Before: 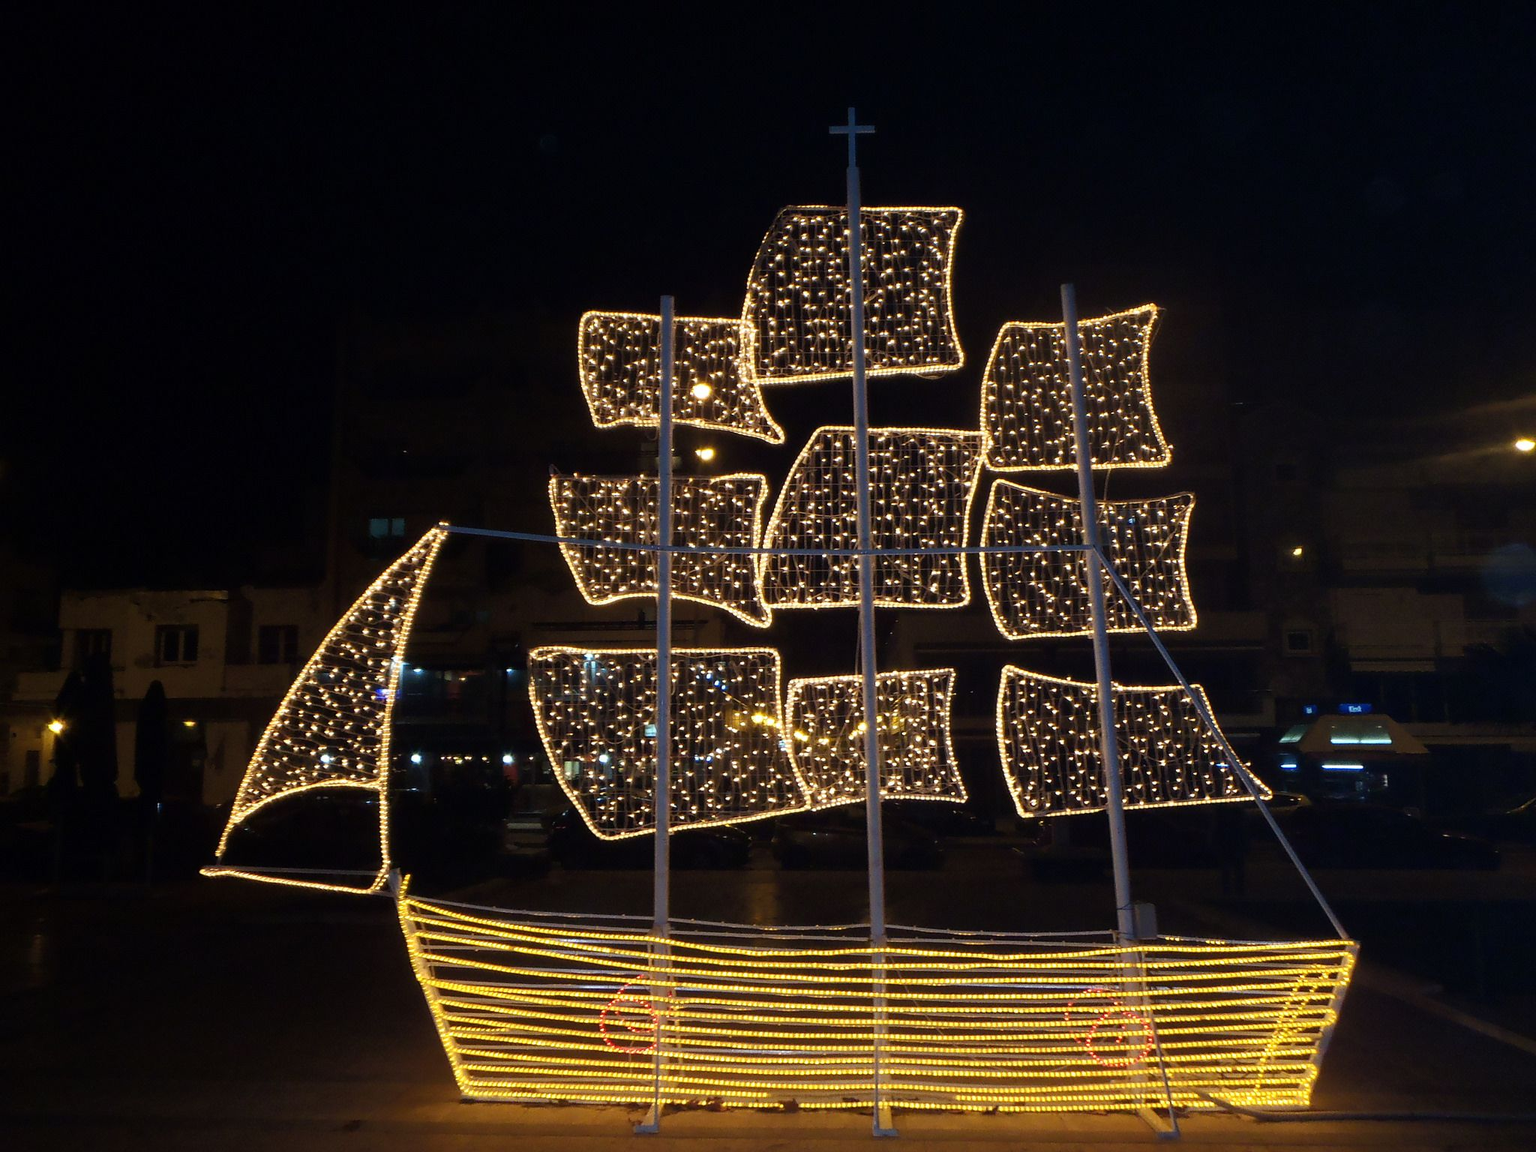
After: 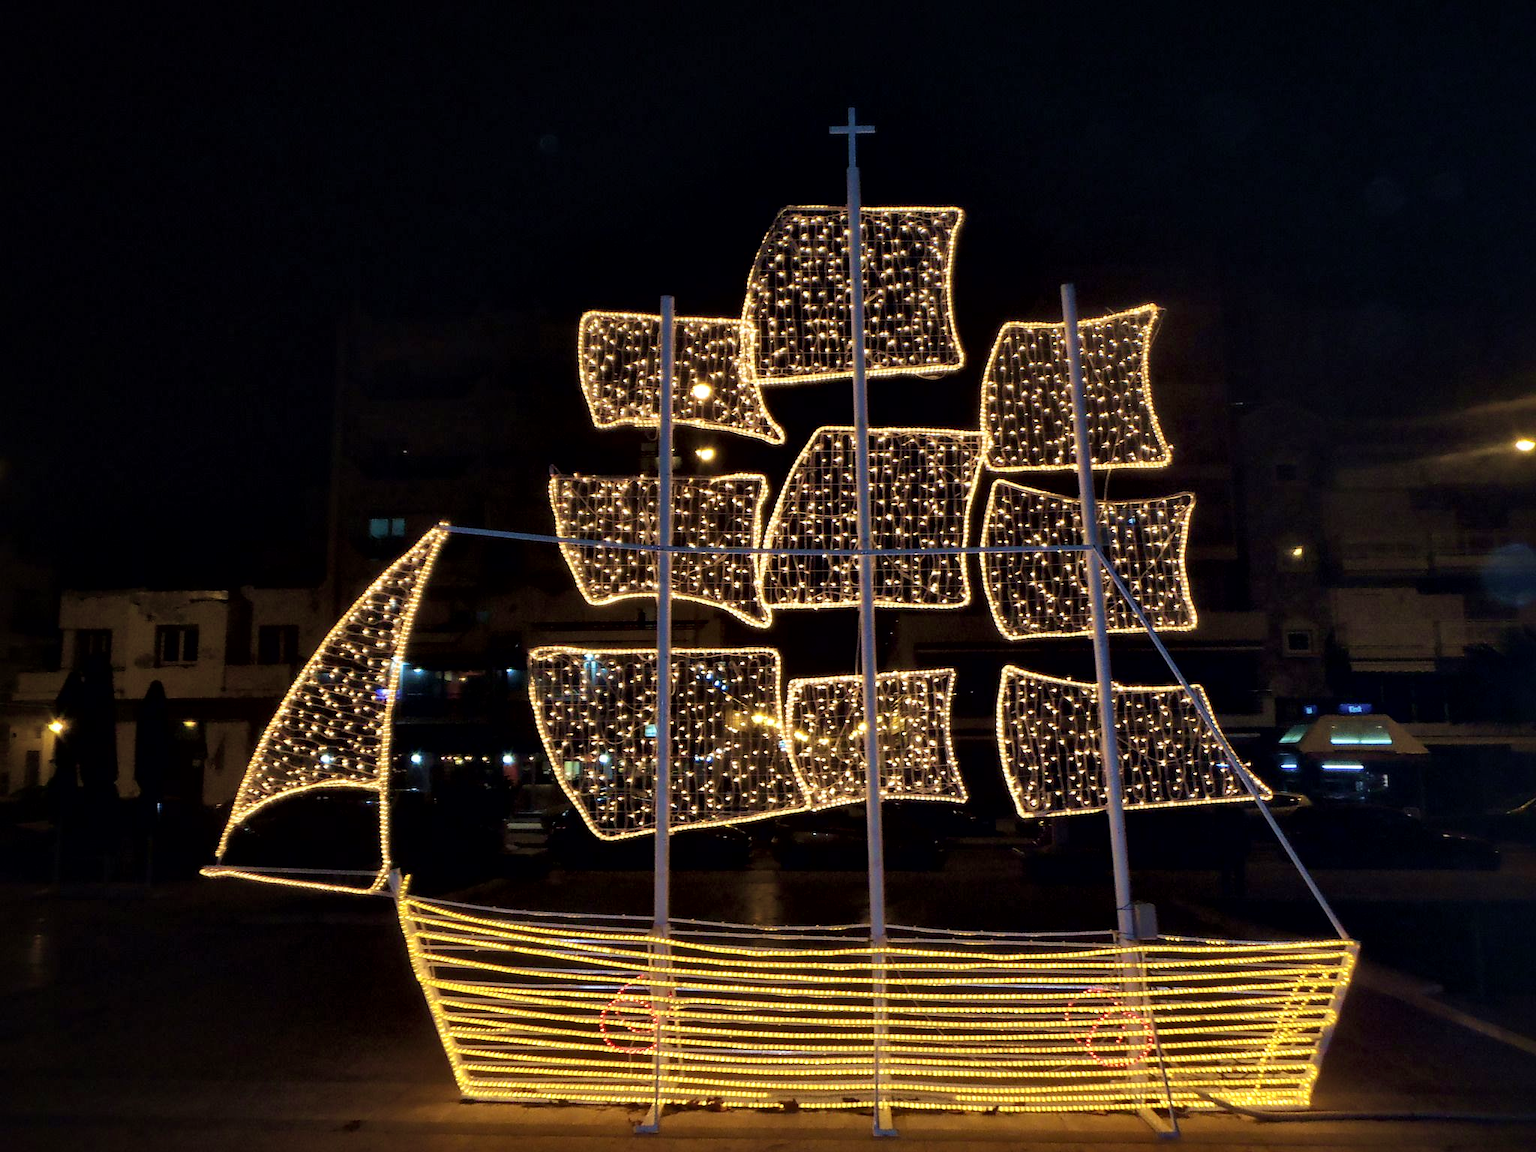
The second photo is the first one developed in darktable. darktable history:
local contrast: mode bilateral grid, contrast 71, coarseness 74, detail 180%, midtone range 0.2
velvia: strength 44.84%
